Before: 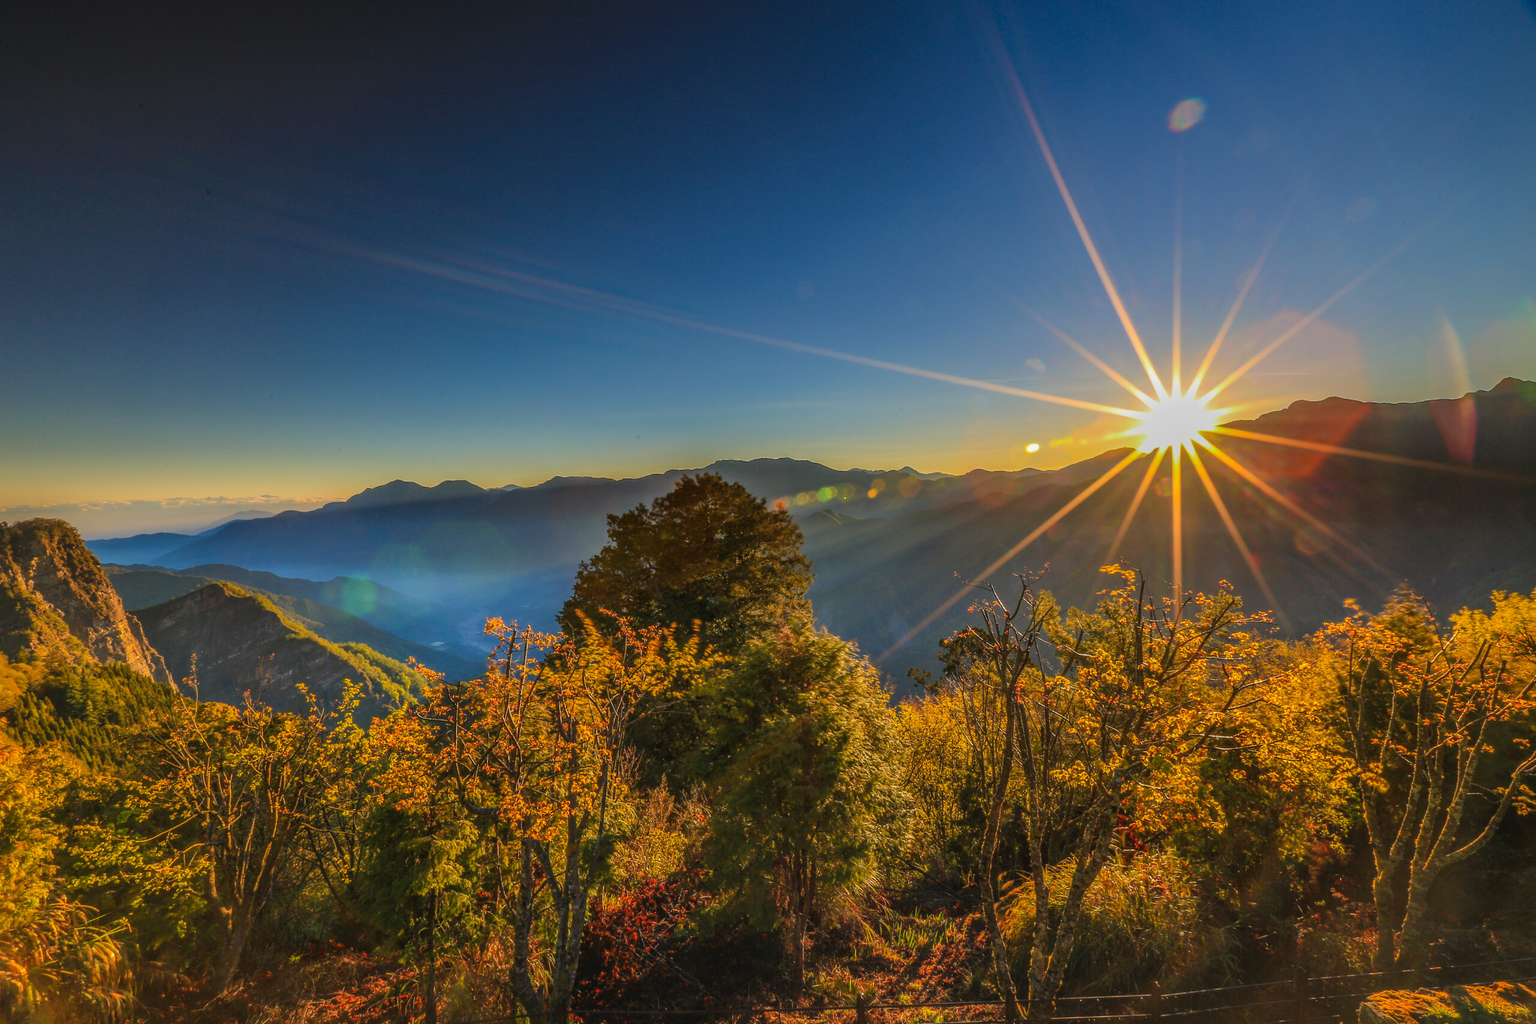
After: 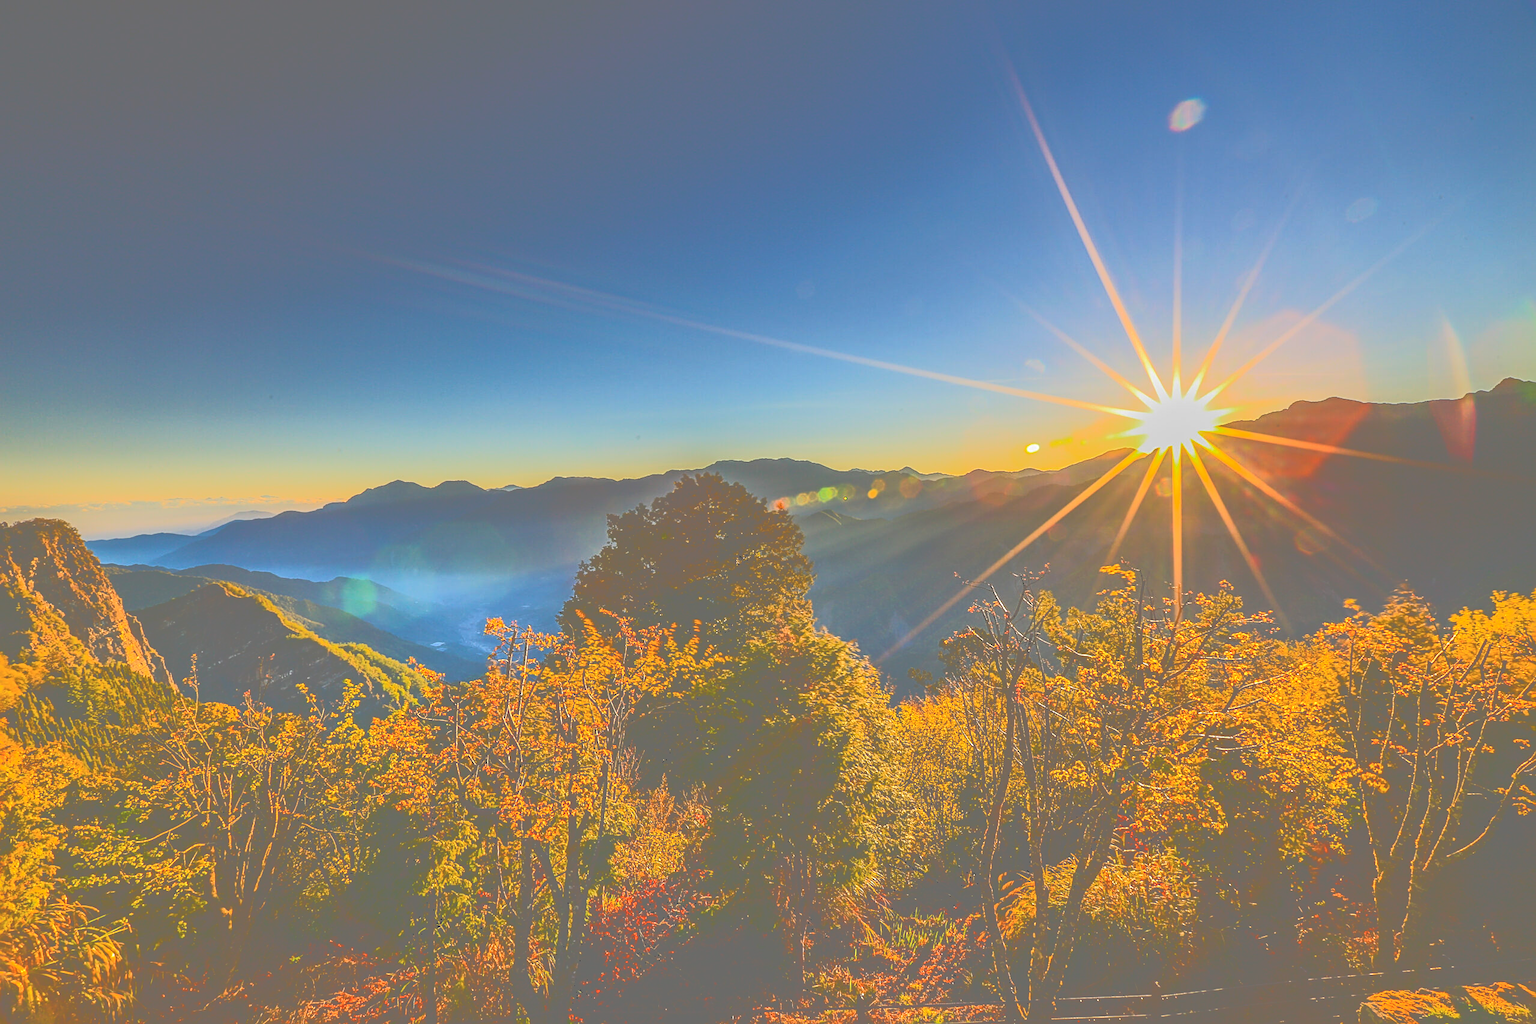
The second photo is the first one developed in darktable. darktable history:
tone curve: curves: ch0 [(0, 0) (0.003, 0.449) (0.011, 0.449) (0.025, 0.449) (0.044, 0.45) (0.069, 0.453) (0.1, 0.453) (0.136, 0.455) (0.177, 0.458) (0.224, 0.462) (0.277, 0.47) (0.335, 0.491) (0.399, 0.522) (0.468, 0.561) (0.543, 0.619) (0.623, 0.69) (0.709, 0.756) (0.801, 0.802) (0.898, 0.825) (1, 1)], color space Lab, independent channels, preserve colors none
base curve: curves: ch0 [(0, 0) (0.036, 0.025) (0.121, 0.166) (0.206, 0.329) (0.605, 0.79) (1, 1)], exposure shift 0.01
sharpen: radius 2.531, amount 0.627
